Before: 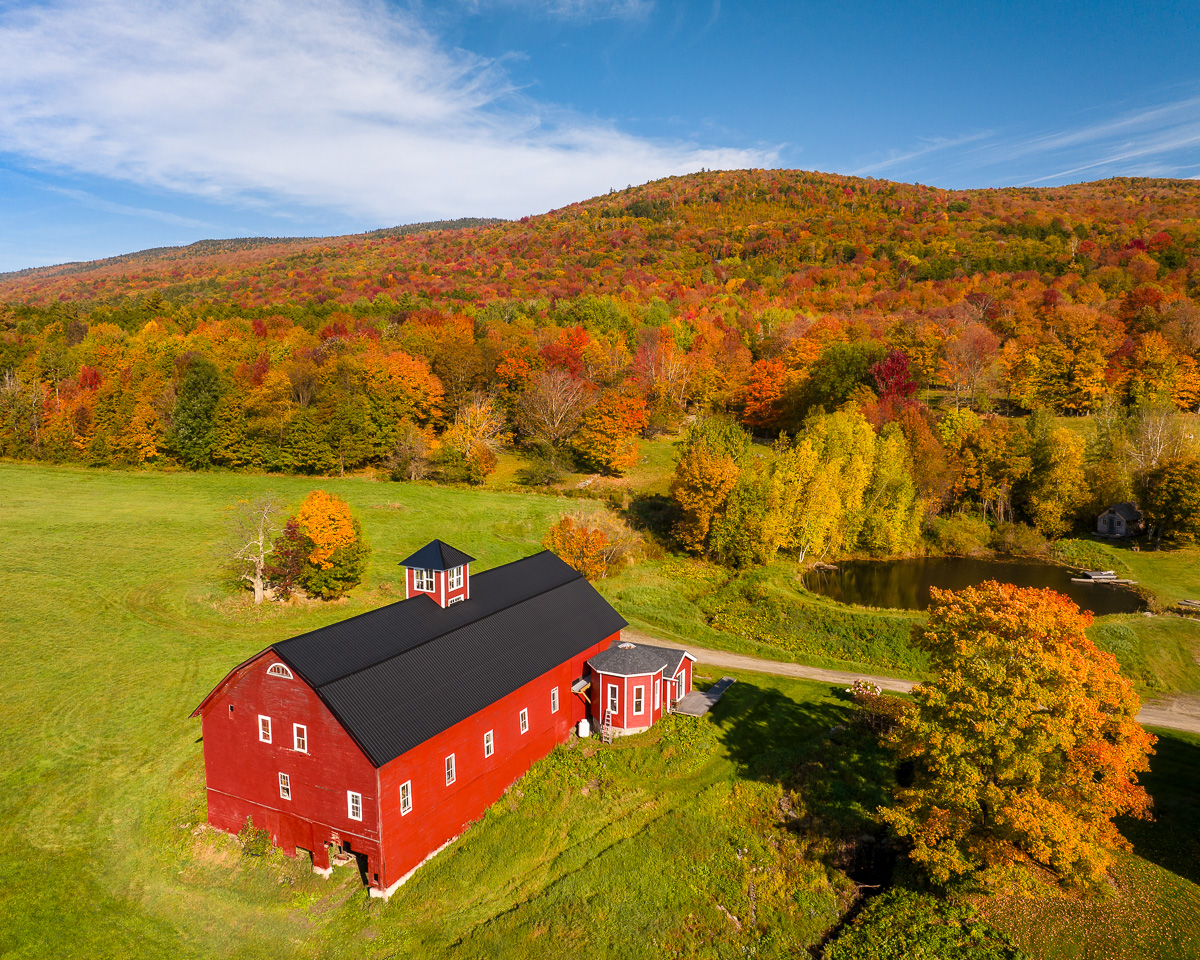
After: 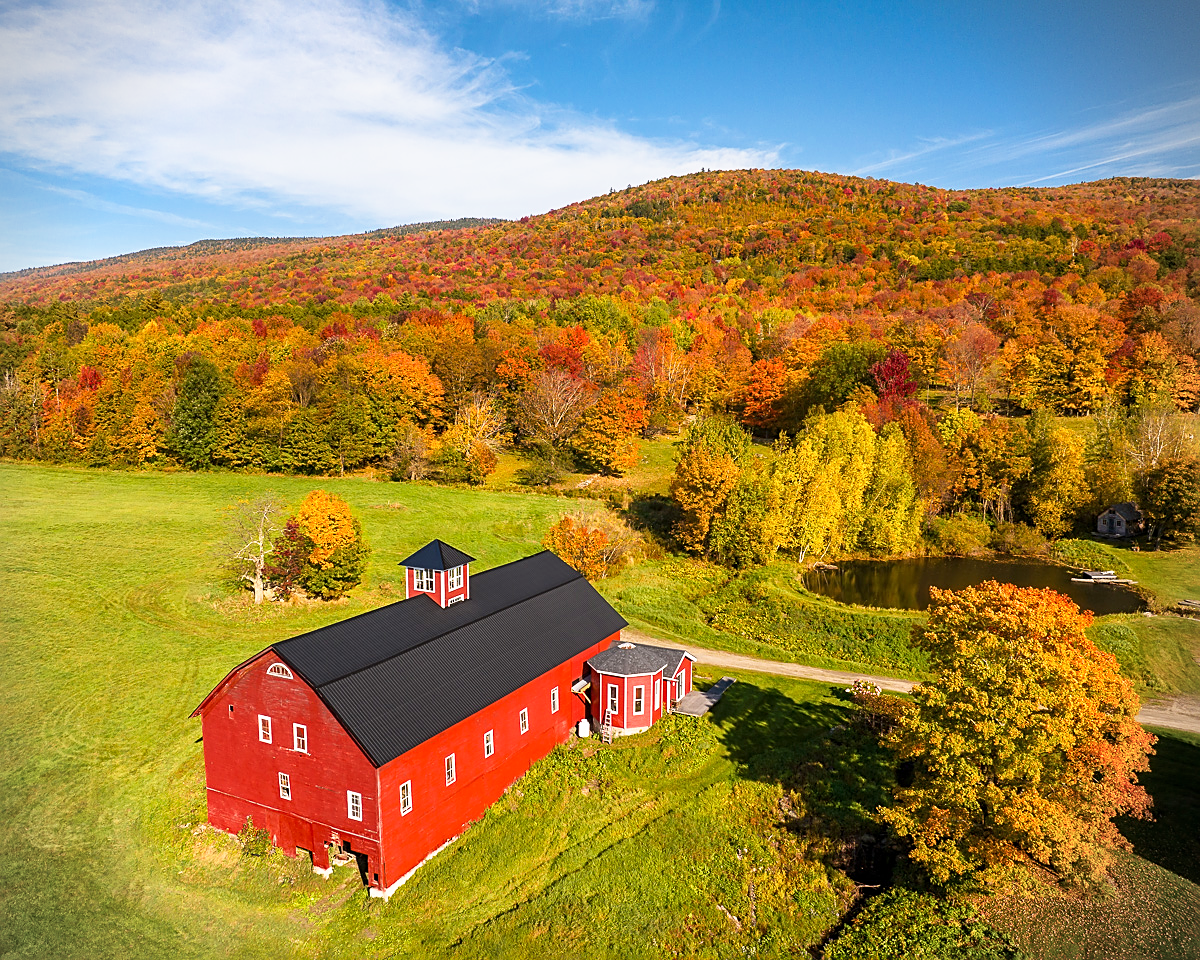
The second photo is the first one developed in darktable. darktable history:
base curve: curves: ch0 [(0, 0) (0.688, 0.865) (1, 1)], preserve colors none
vignetting: fall-off start 92.6%, brightness -0.52, saturation -0.51, center (-0.012, 0)
sharpen: on, module defaults
